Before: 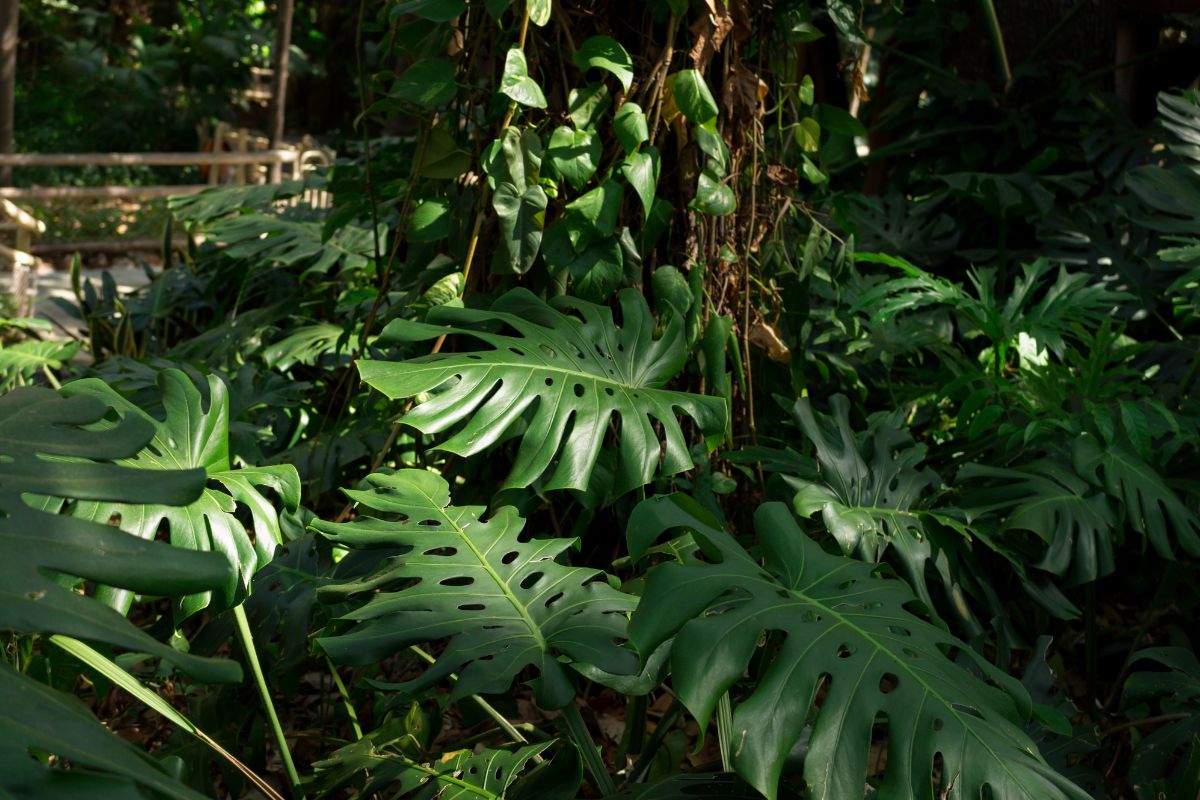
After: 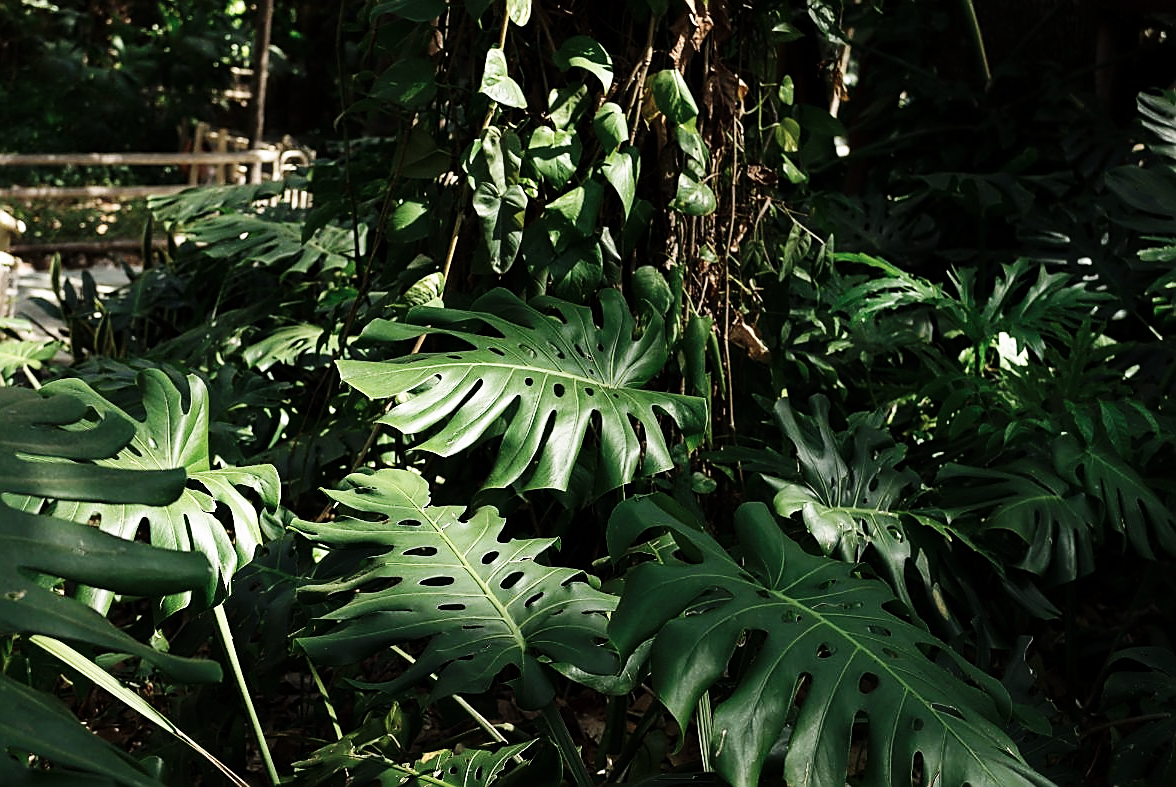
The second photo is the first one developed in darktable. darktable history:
crop: left 1.706%, right 0.276%, bottom 1.601%
sharpen: radius 1.426, amount 1.239, threshold 0.741
contrast brightness saturation: contrast 0.096, saturation -0.356
base curve: curves: ch0 [(0, 0) (0.036, 0.025) (0.121, 0.166) (0.206, 0.329) (0.605, 0.79) (1, 1)], preserve colors none
